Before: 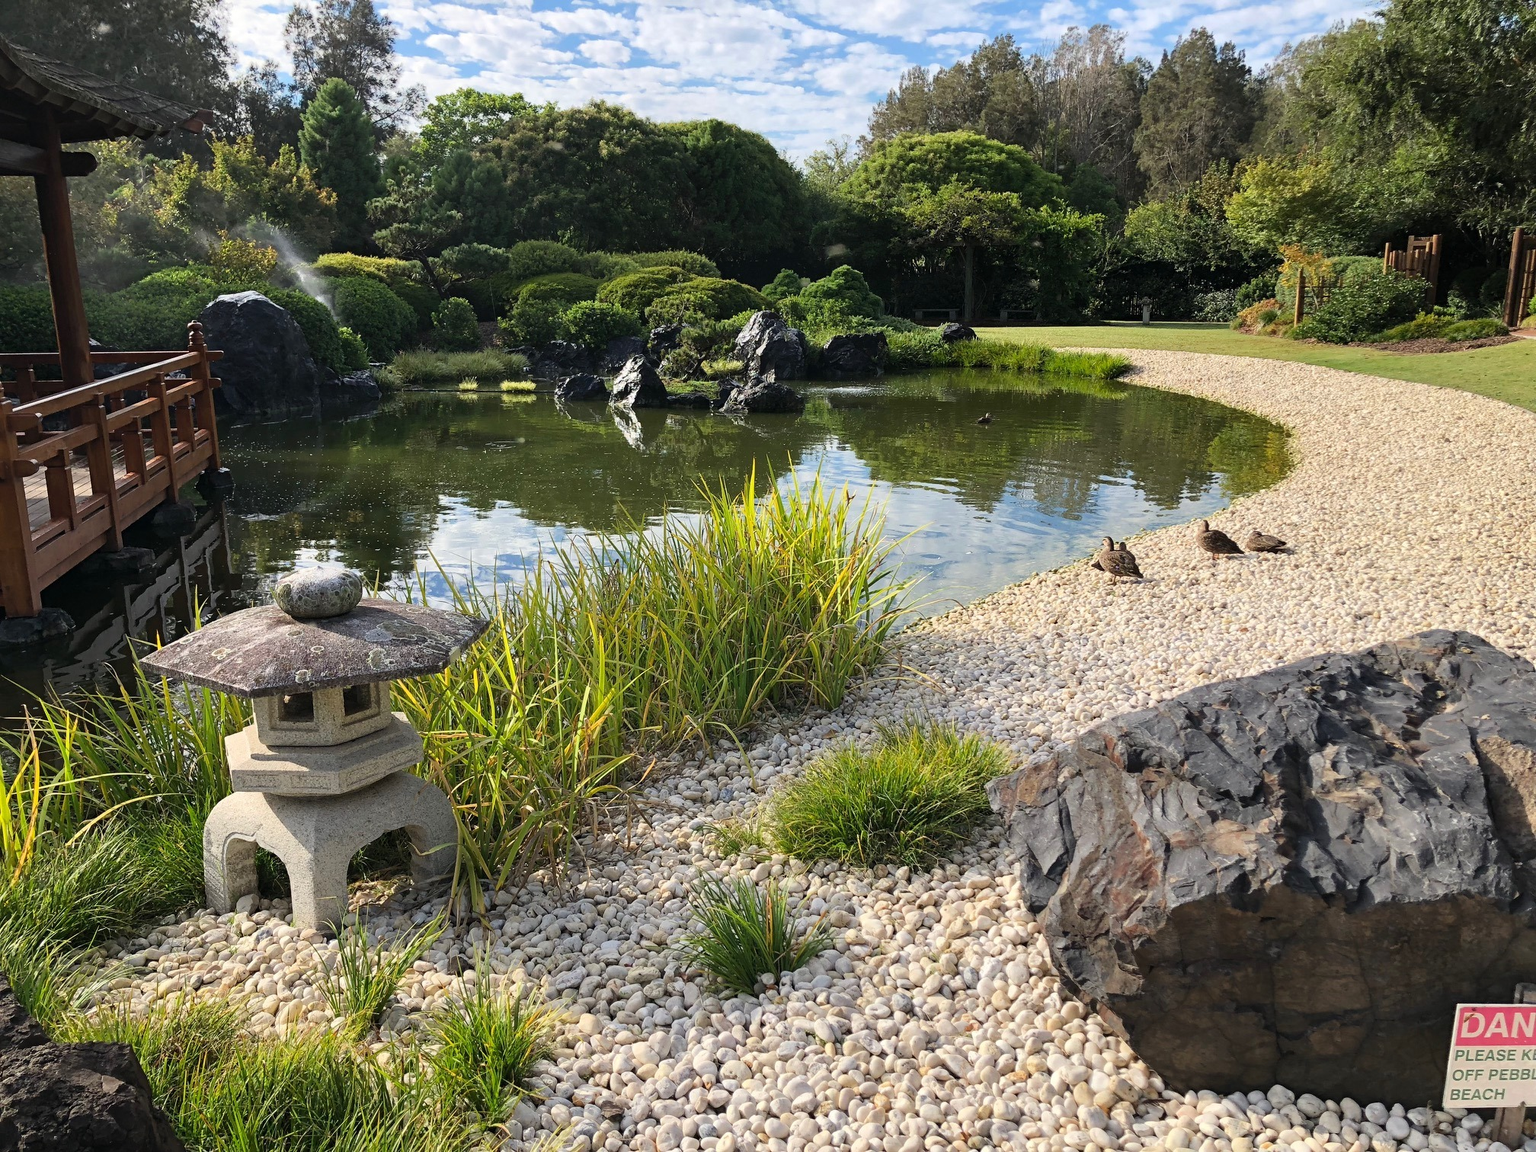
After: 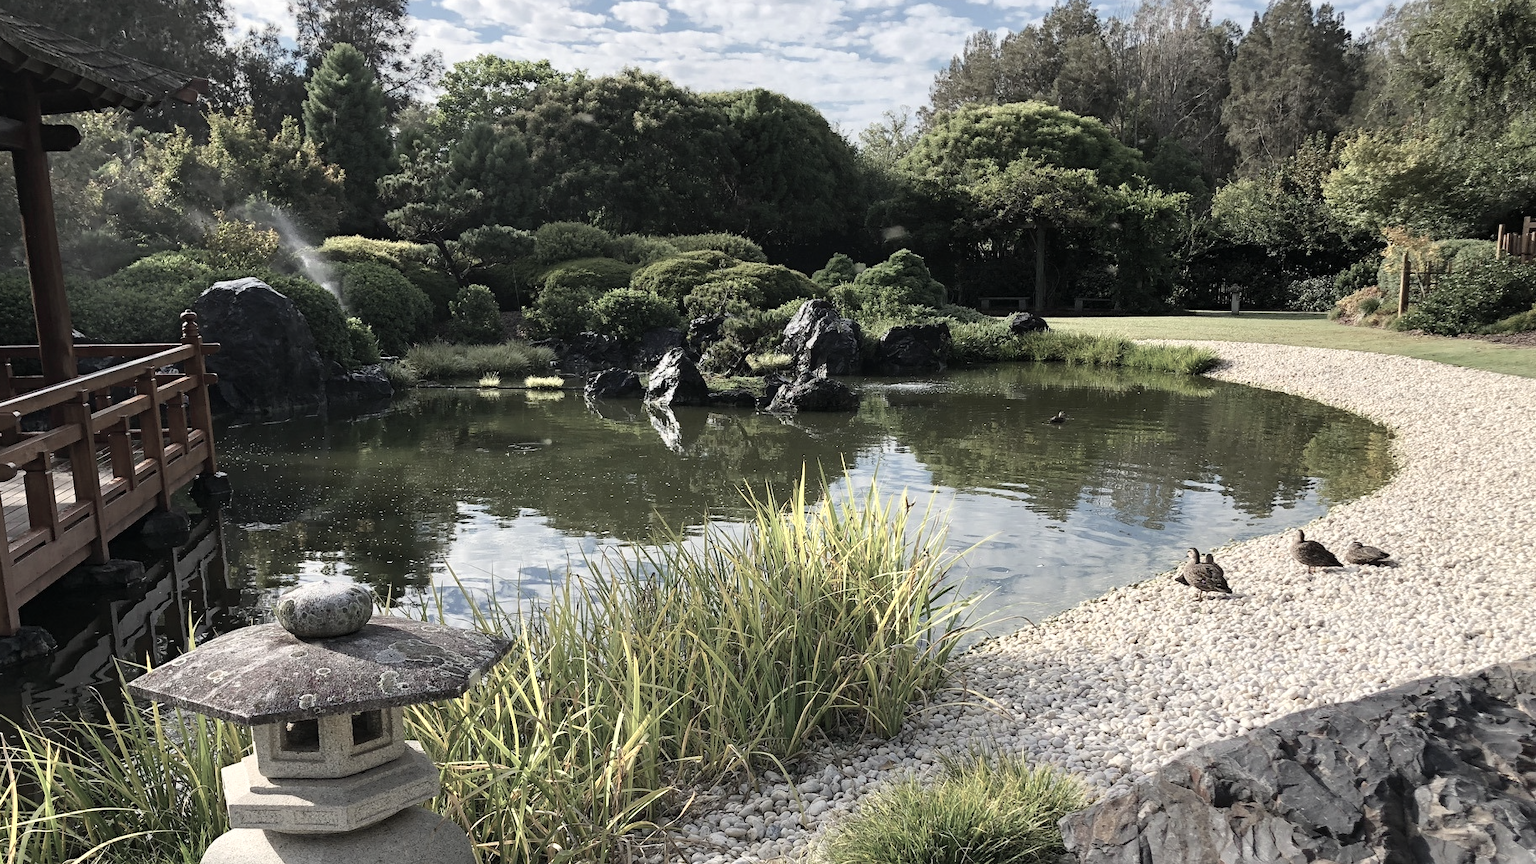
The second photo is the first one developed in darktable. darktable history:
color zones: curves: ch0 [(0, 0.6) (0.129, 0.585) (0.193, 0.596) (0.429, 0.5) (0.571, 0.5) (0.714, 0.5) (0.857, 0.5) (1, 0.6)]; ch1 [(0, 0.453) (0.112, 0.245) (0.213, 0.252) (0.429, 0.233) (0.571, 0.231) (0.683, 0.242) (0.857, 0.296) (1, 0.453)]
crop: left 1.574%, top 3.377%, right 7.544%, bottom 28.409%
